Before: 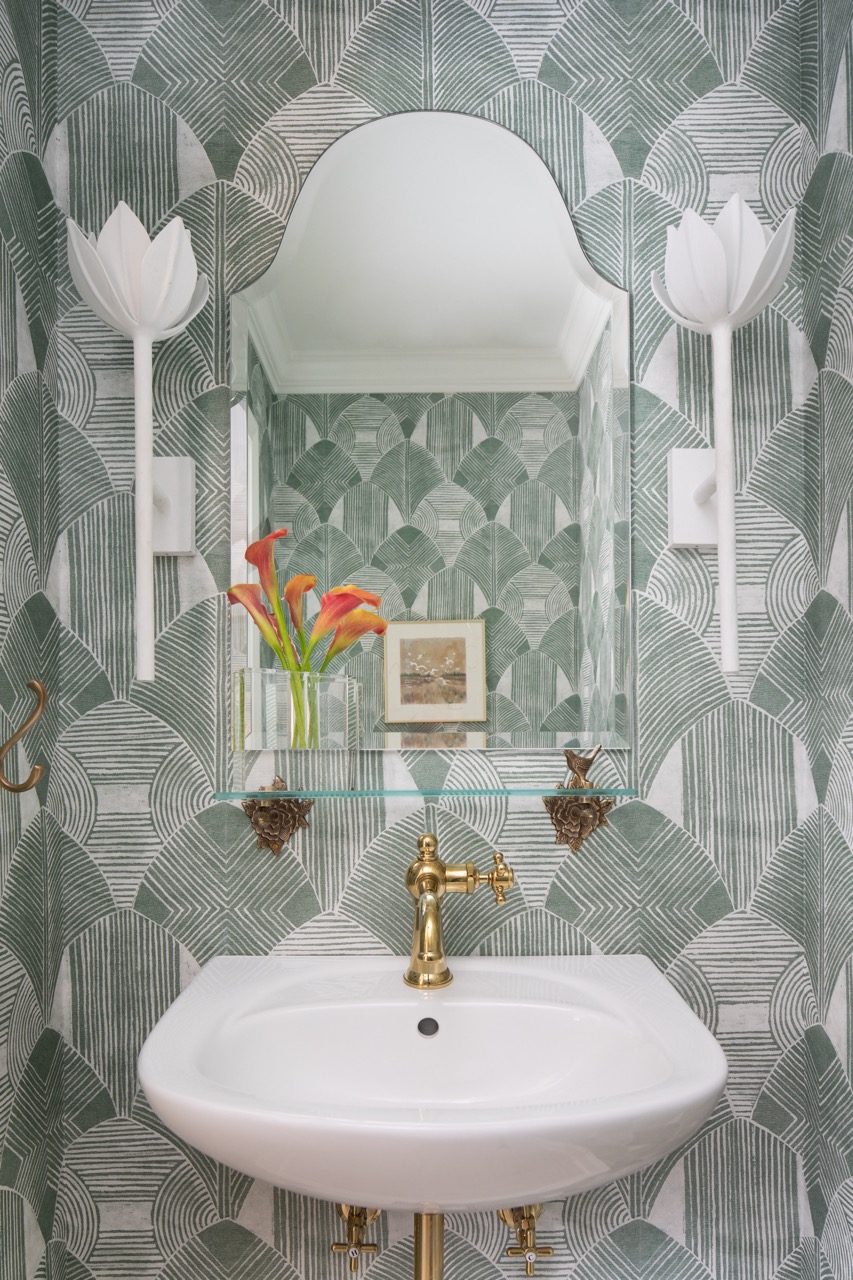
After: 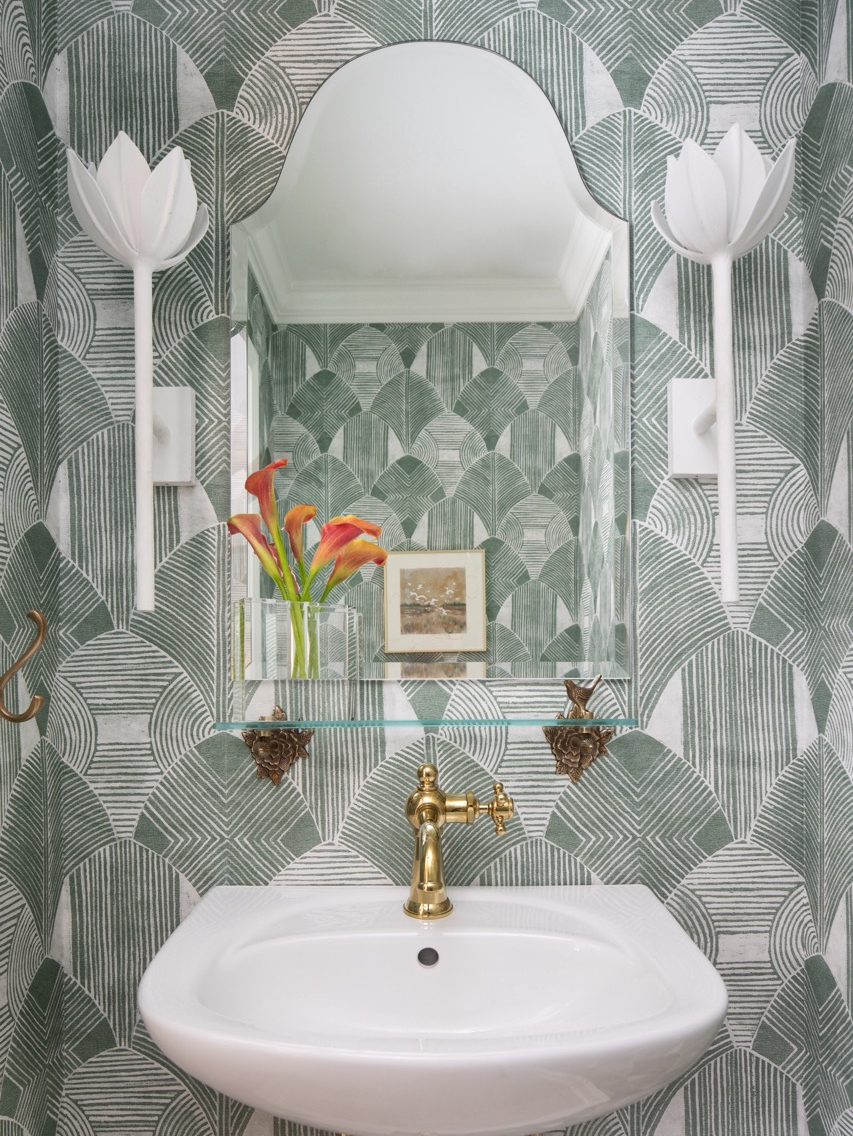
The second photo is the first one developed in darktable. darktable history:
crop and rotate: top 5.491%, bottom 5.749%
local contrast: mode bilateral grid, contrast 19, coarseness 50, detail 119%, midtone range 0.2
exposure: compensate exposure bias true, compensate highlight preservation false
